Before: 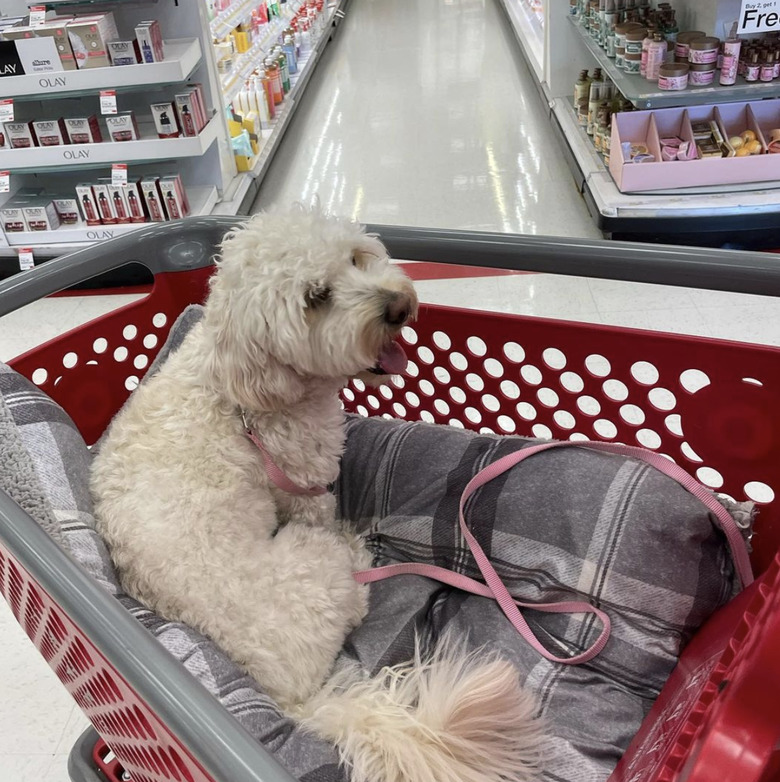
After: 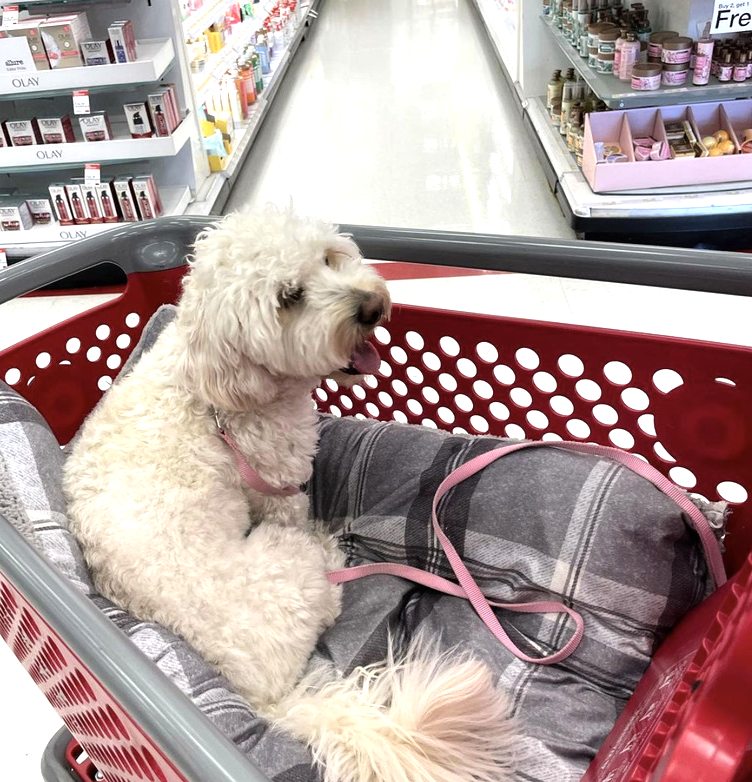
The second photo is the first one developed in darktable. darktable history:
crop and rotate: left 3.519%
tone equalizer: -8 EV -0.745 EV, -7 EV -0.738 EV, -6 EV -0.584 EV, -5 EV -0.388 EV, -3 EV 0.401 EV, -2 EV 0.6 EV, -1 EV 0.695 EV, +0 EV 0.774 EV
